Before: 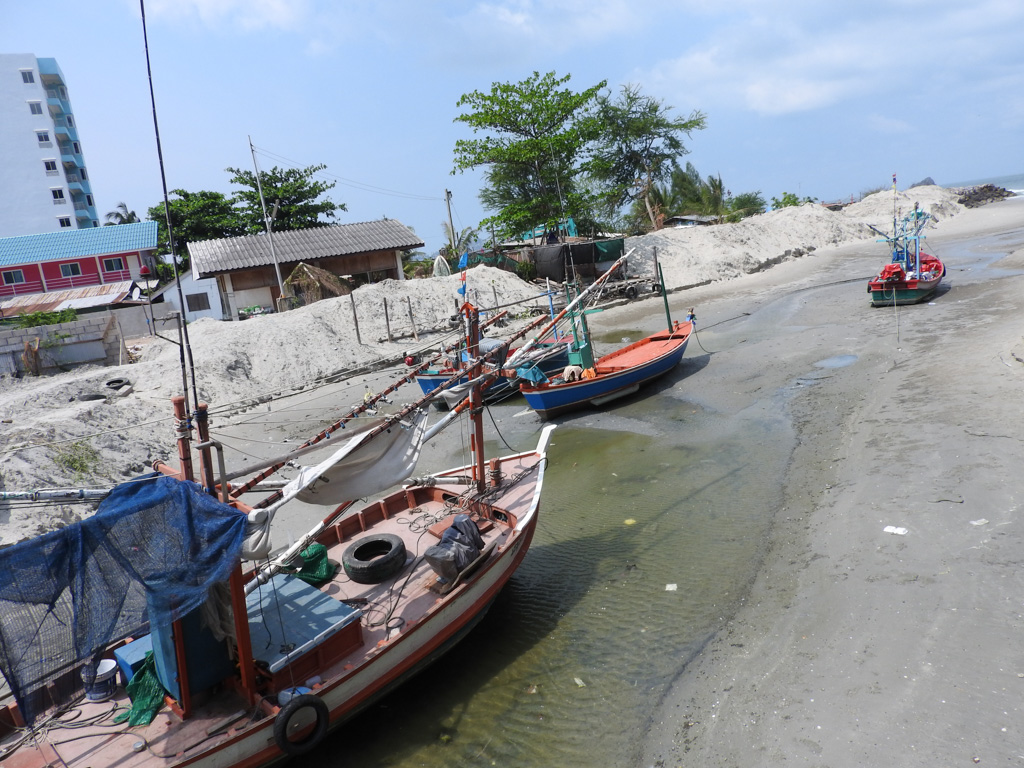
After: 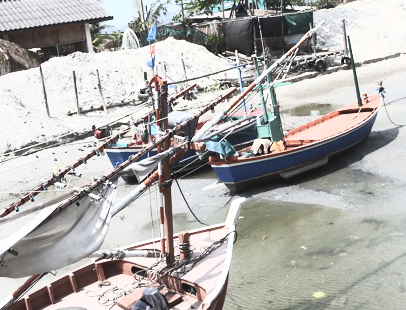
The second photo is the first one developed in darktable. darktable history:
crop: left 30.409%, top 29.686%, right 29.918%, bottom 29.92%
contrast brightness saturation: contrast 0.55, brightness 0.566, saturation -0.333
